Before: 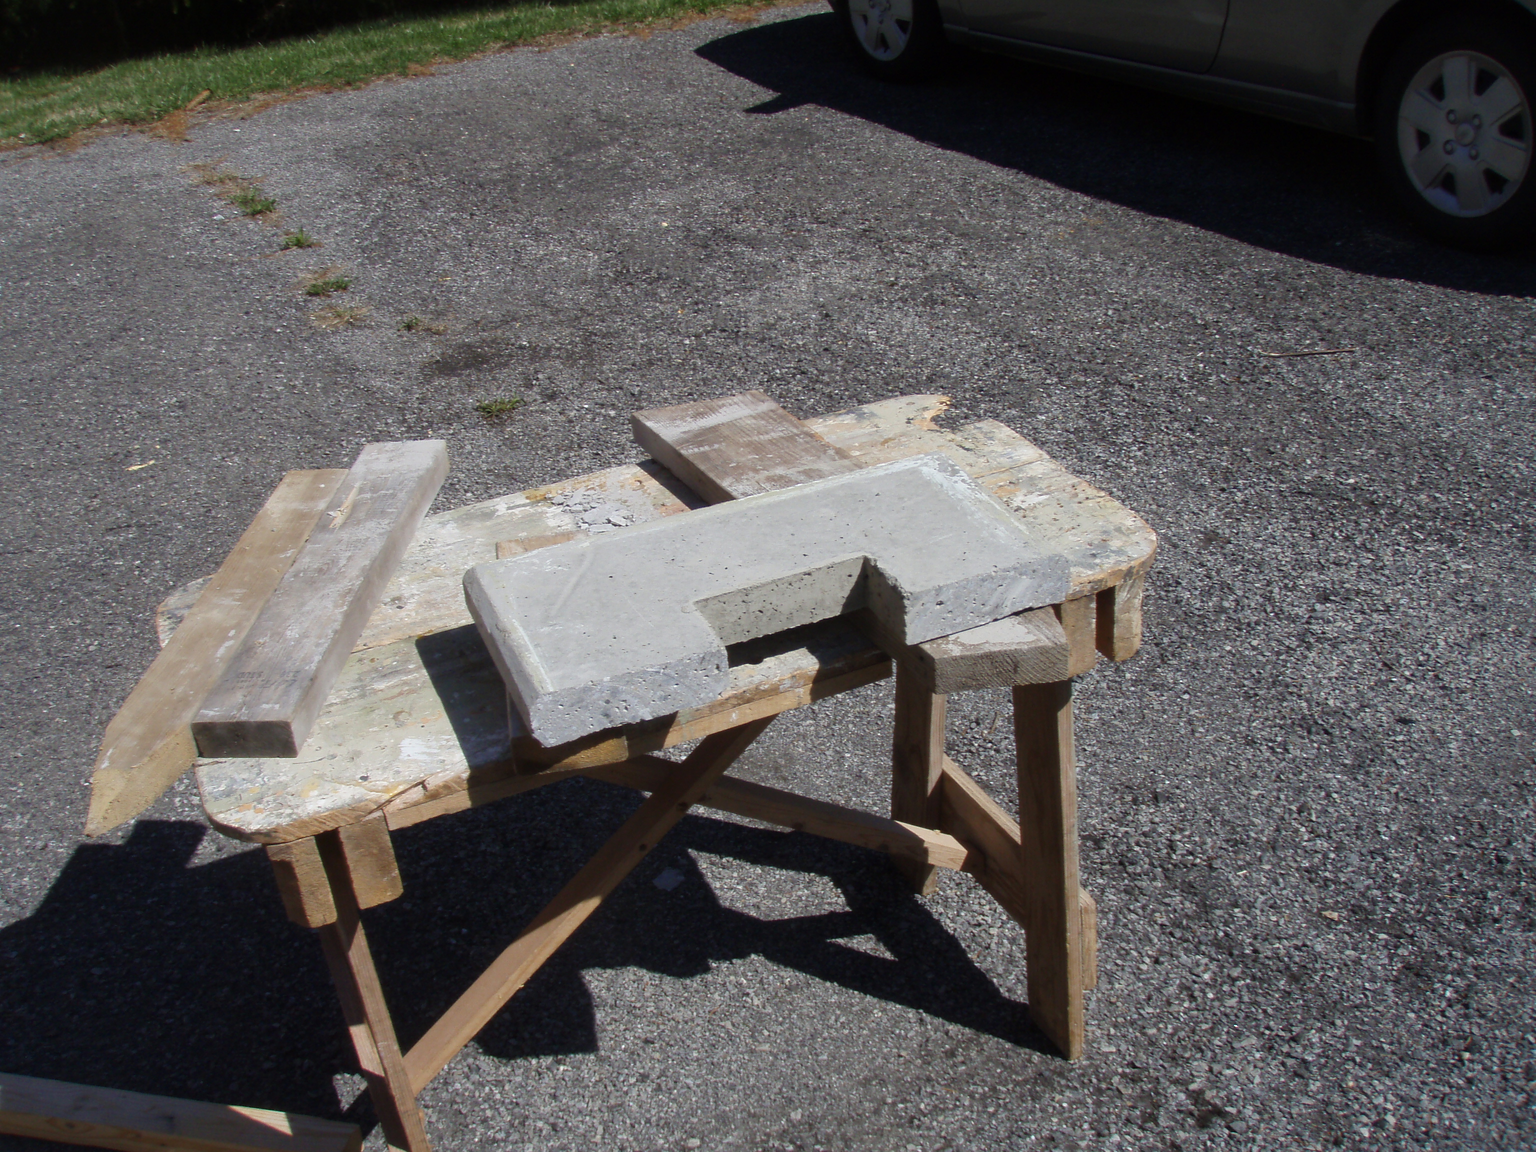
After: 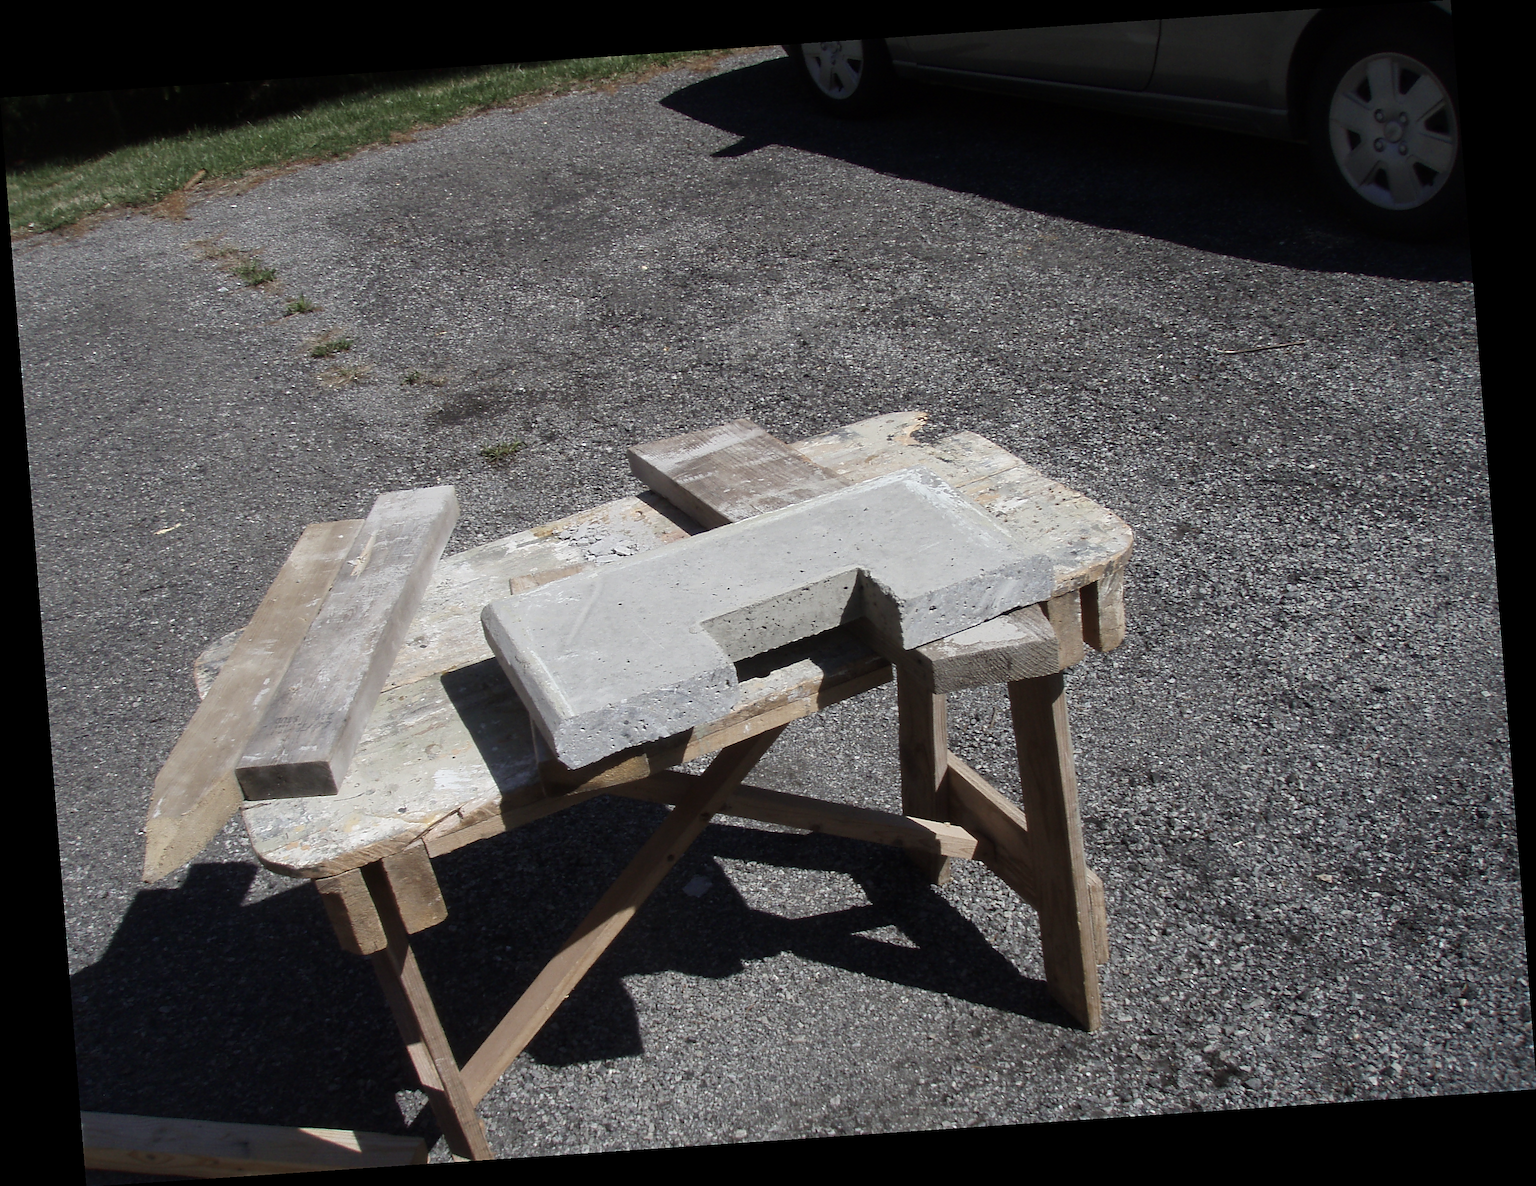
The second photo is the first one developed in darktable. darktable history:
rotate and perspective: rotation -4.2°, shear 0.006, automatic cropping off
contrast brightness saturation: contrast 0.1, saturation -0.3
sharpen: on, module defaults
